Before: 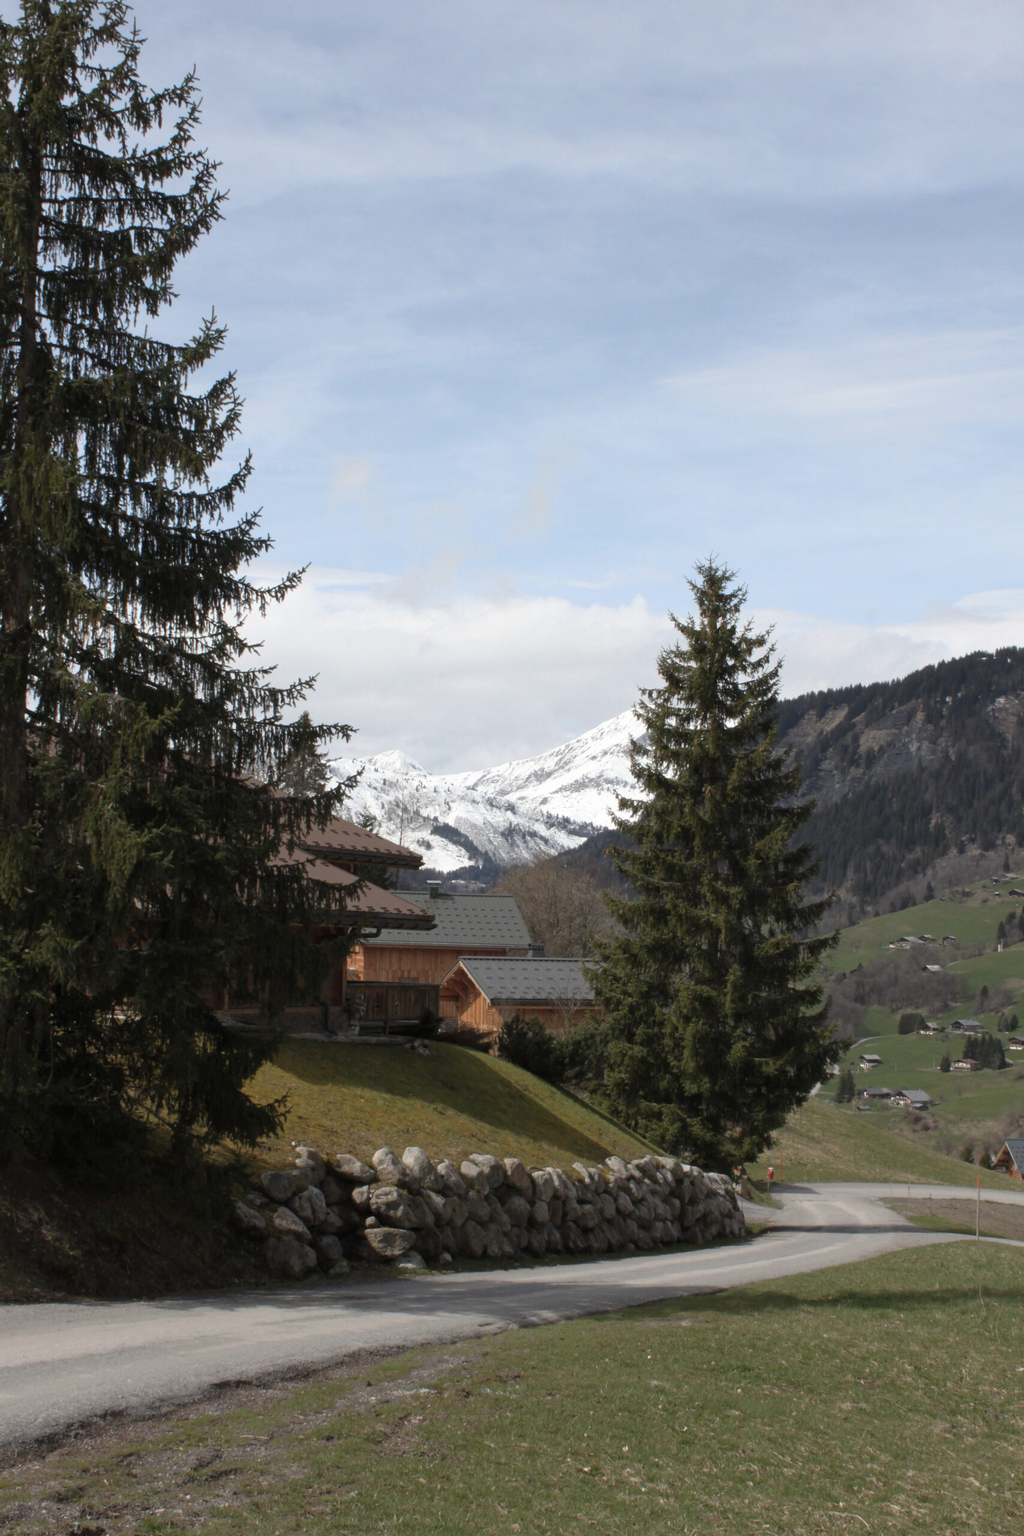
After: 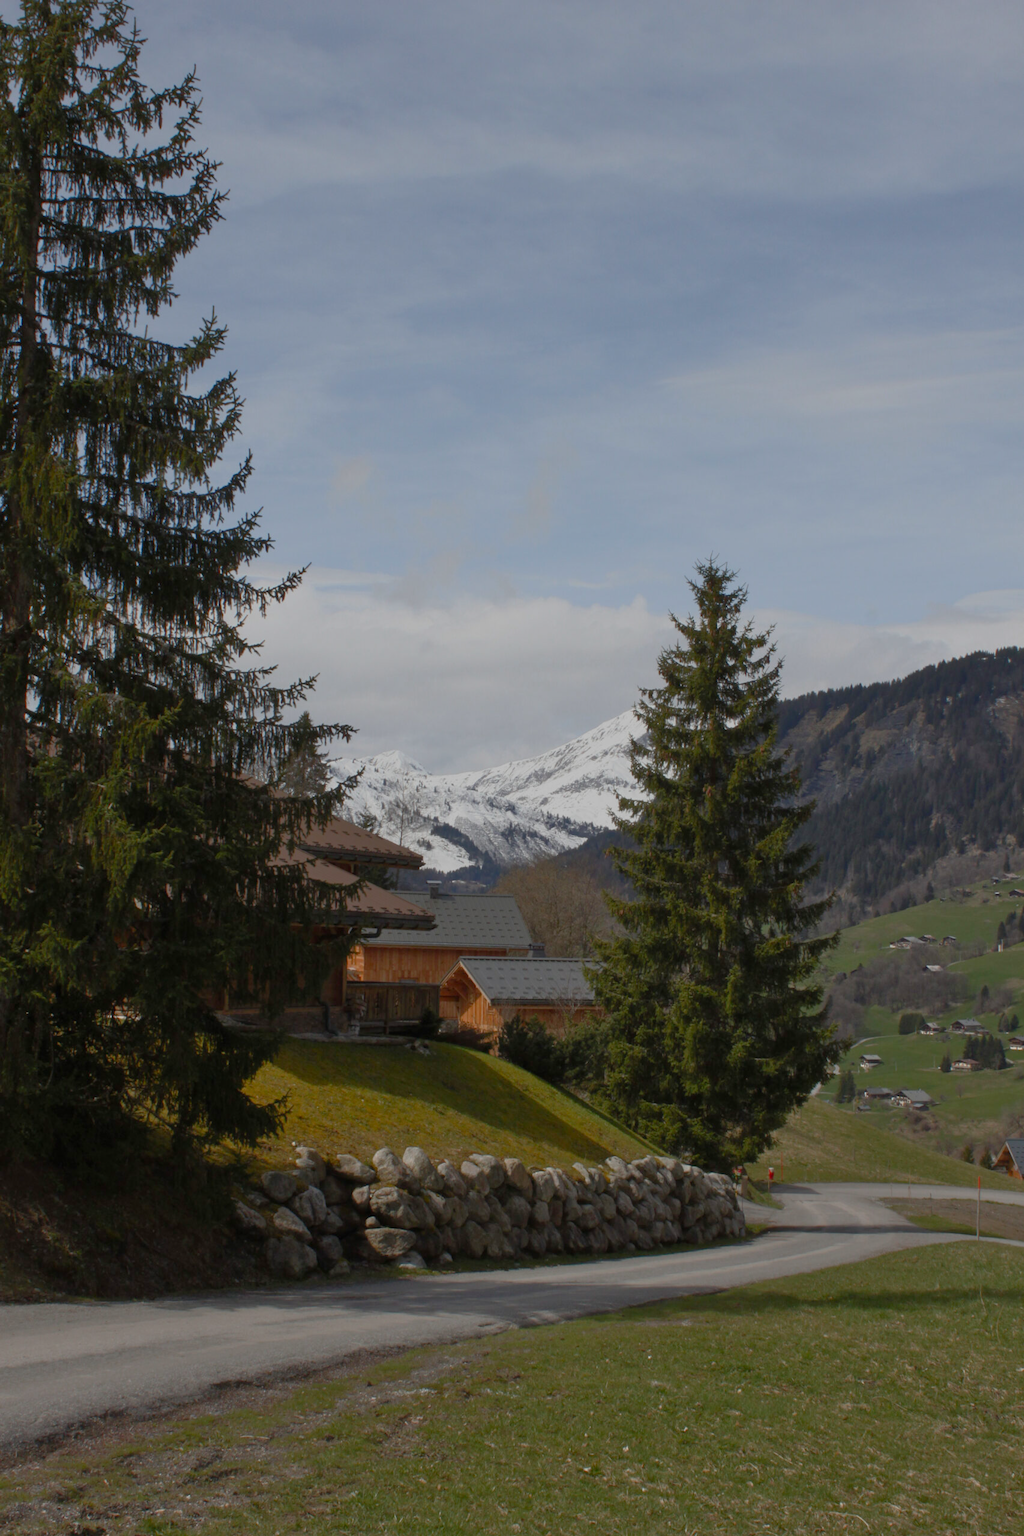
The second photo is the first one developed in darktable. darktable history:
color balance rgb: perceptual saturation grading › global saturation 13.55%, perceptual saturation grading › highlights -30.371%, perceptual saturation grading › shadows 51.269%, global vibrance 9.386%
tone equalizer: -8 EV -0.002 EV, -7 EV 0.024 EV, -6 EV -0.008 EV, -5 EV 0.006 EV, -4 EV -0.039 EV, -3 EV -0.232 EV, -2 EV -0.663 EV, -1 EV -1 EV, +0 EV -0.954 EV
